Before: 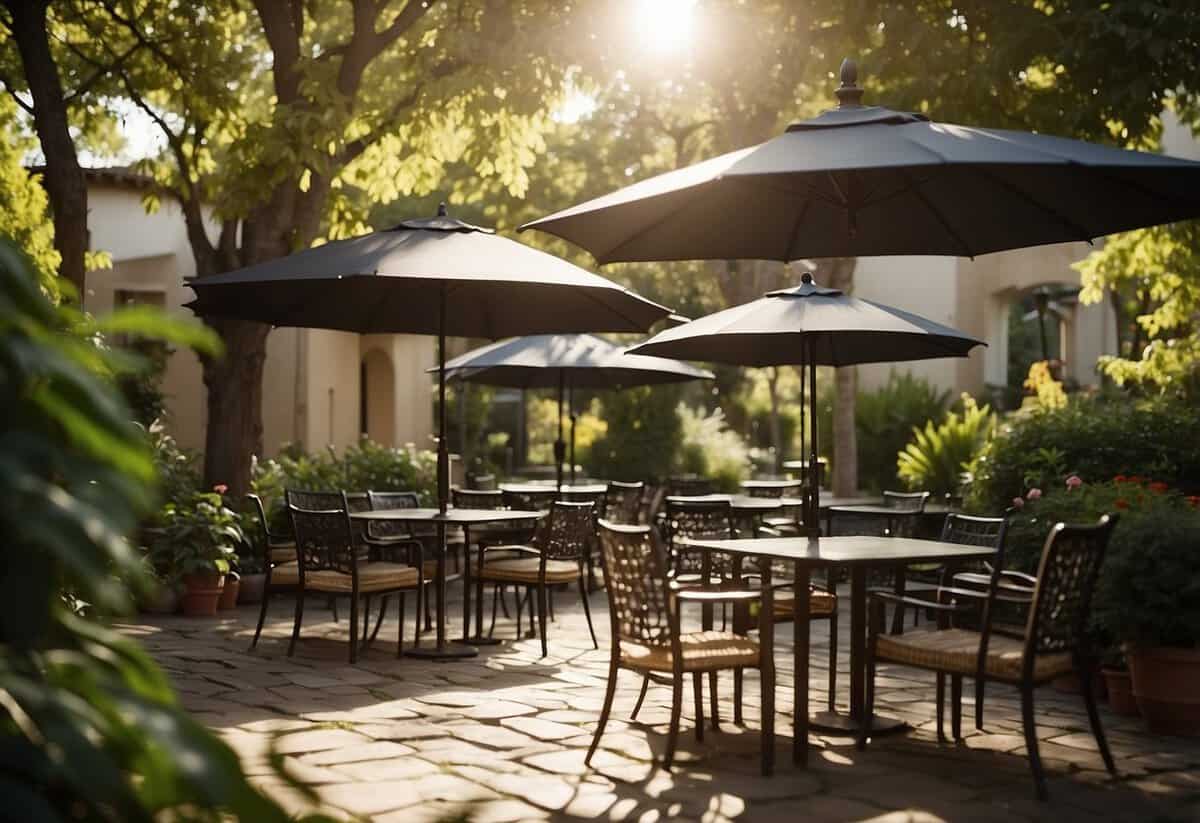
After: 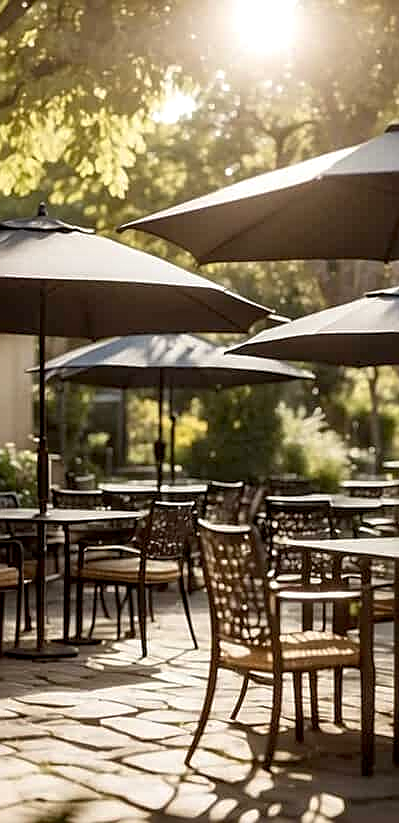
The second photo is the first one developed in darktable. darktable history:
exposure: black level correction 0.005, exposure 0.014 EV, compensate highlight preservation false
sharpen: on, module defaults
crop: left 33.36%, right 33.36%
local contrast: detail 130%
